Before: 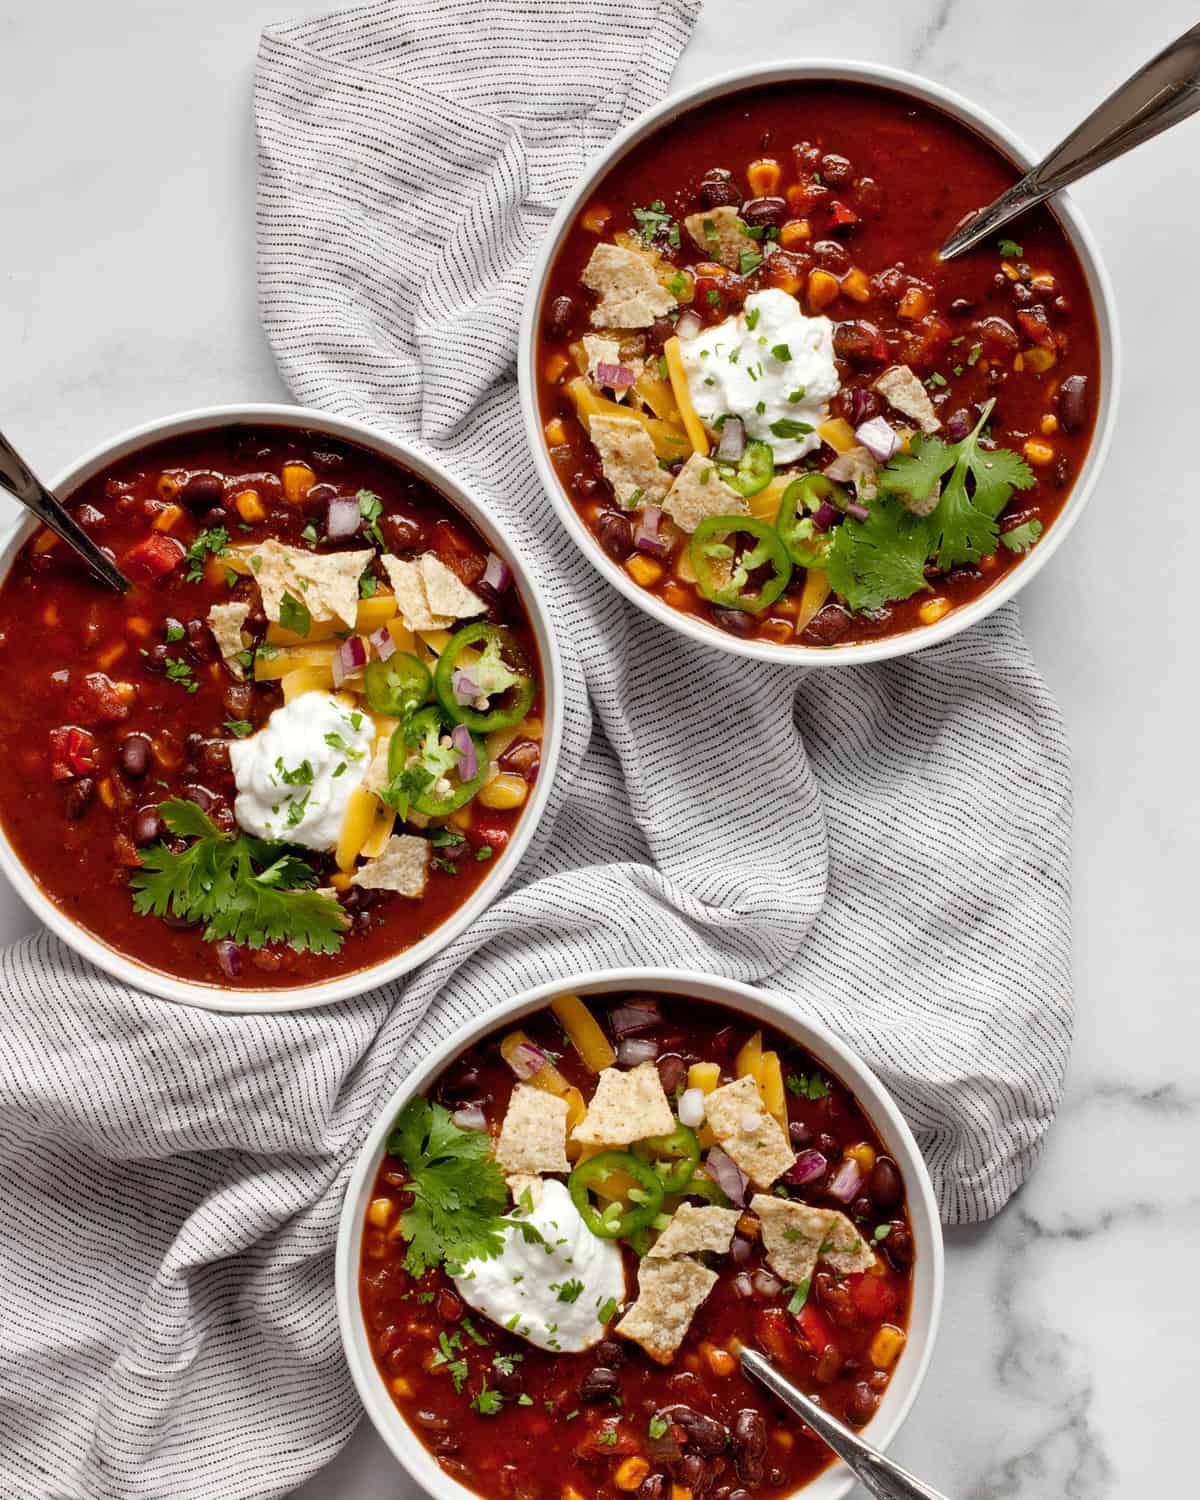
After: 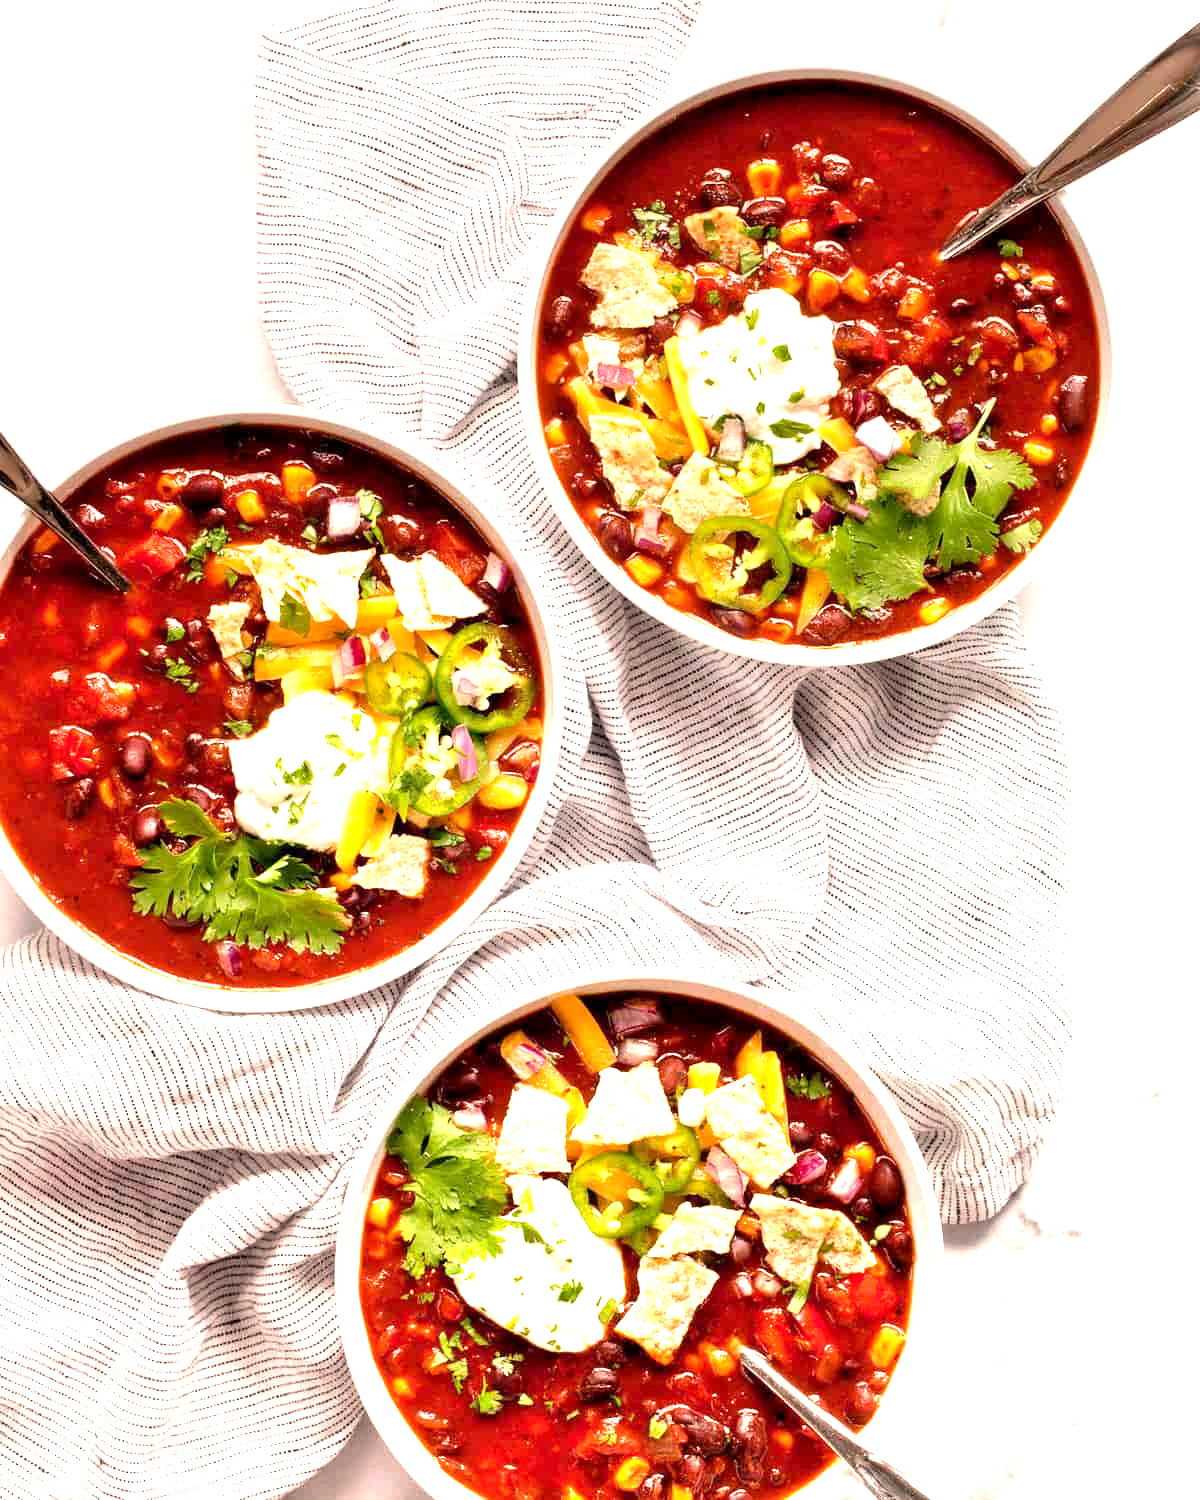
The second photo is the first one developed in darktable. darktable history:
graduated density: rotation -0.352°, offset 57.64
exposure: black level correction 0.001, exposure 1.84 EV, compensate highlight preservation false
white balance: red 1.127, blue 0.943
